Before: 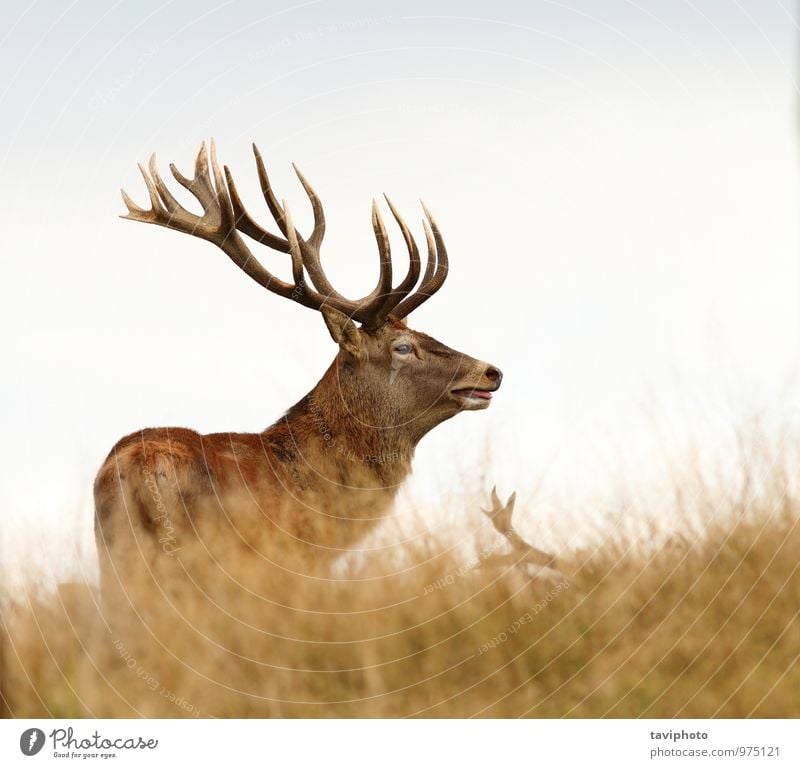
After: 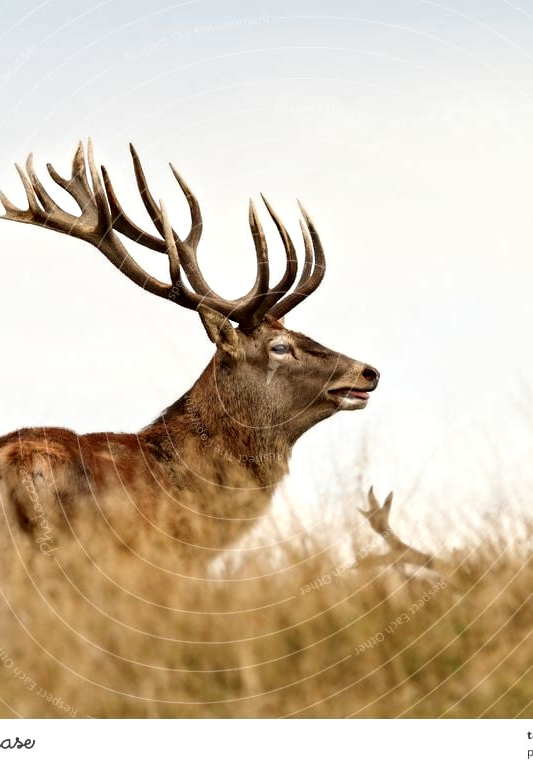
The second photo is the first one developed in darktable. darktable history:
contrast equalizer: y [[0.511, 0.558, 0.631, 0.632, 0.559, 0.512], [0.5 ×6], [0.5 ×6], [0 ×6], [0 ×6]]
exposure: black level correction 0, compensate highlight preservation false
crop and rotate: left 15.384%, right 17.898%
